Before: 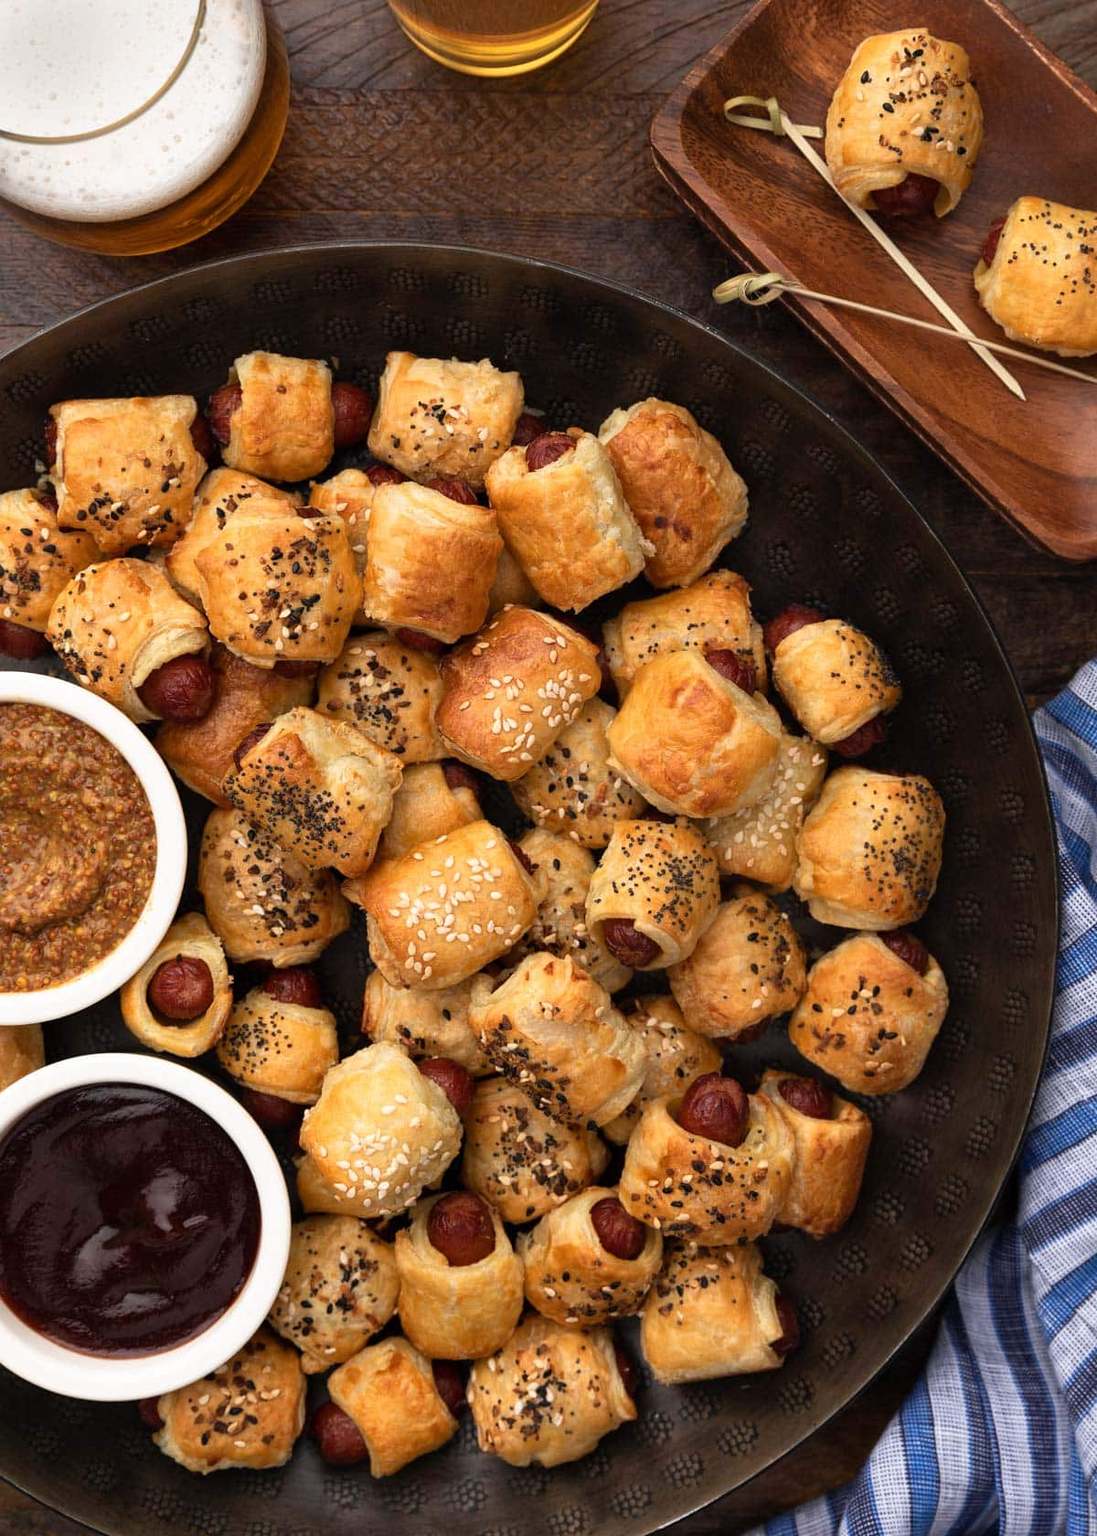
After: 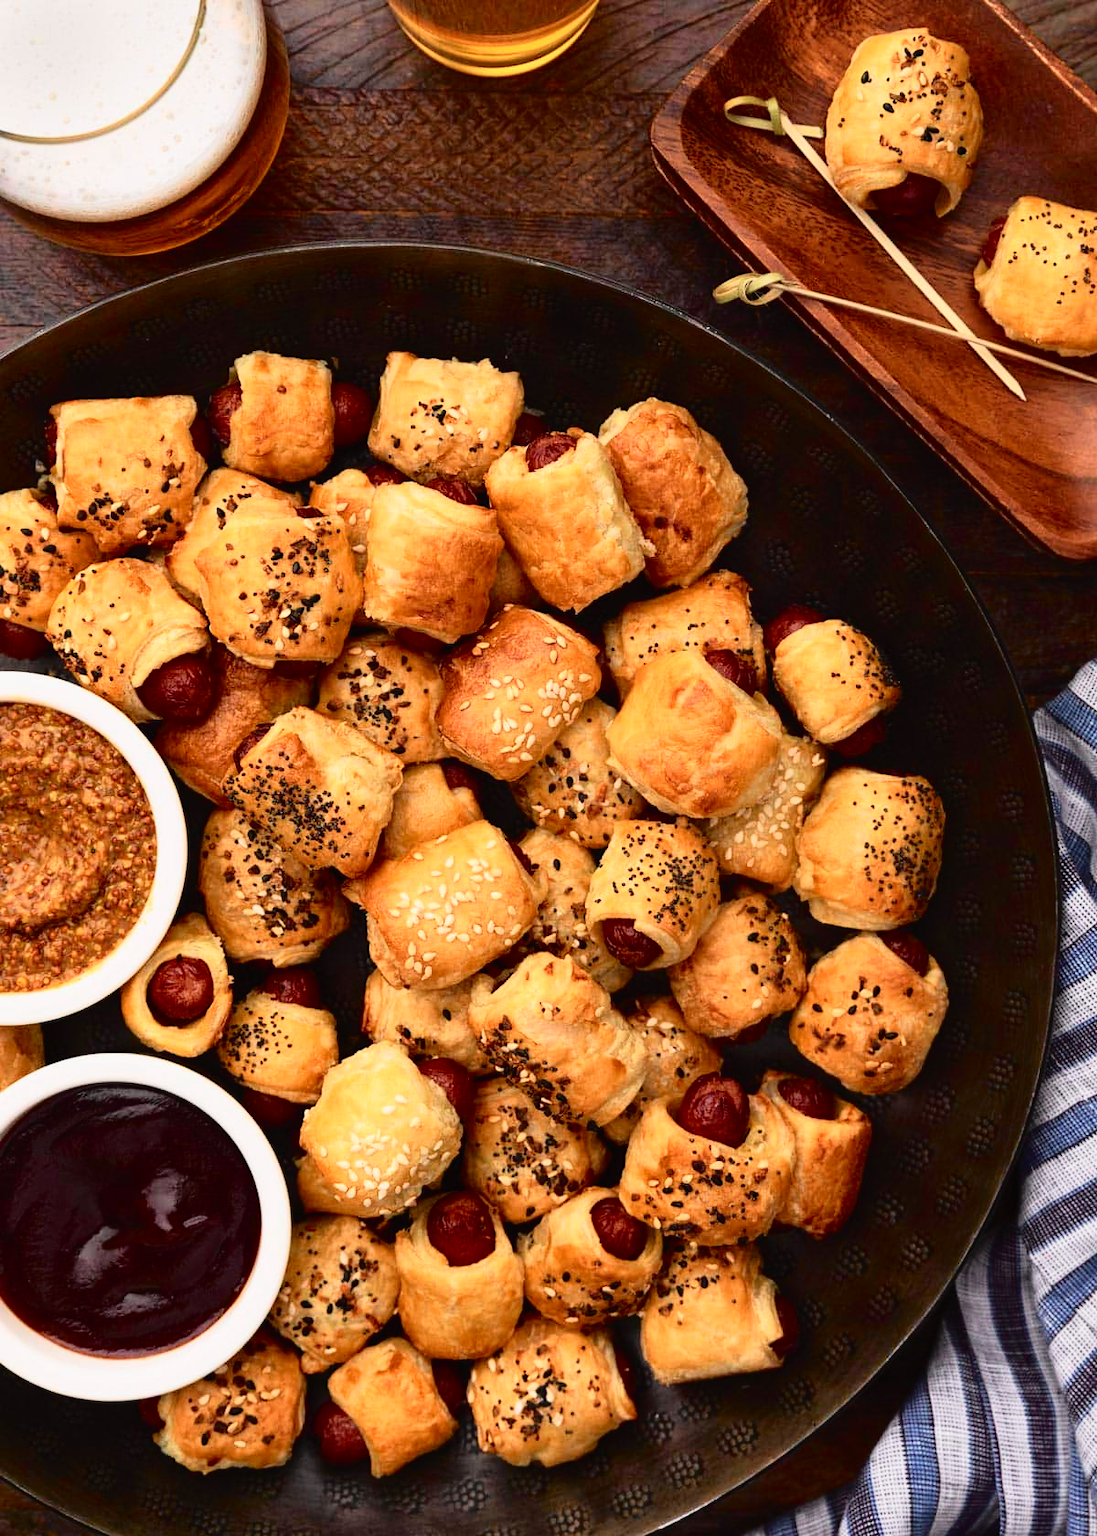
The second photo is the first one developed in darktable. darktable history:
tone curve: curves: ch0 [(0, 0.014) (0.17, 0.099) (0.398, 0.423) (0.725, 0.828) (0.872, 0.918) (1, 0.981)]; ch1 [(0, 0) (0.402, 0.36) (0.489, 0.491) (0.5, 0.503) (0.515, 0.52) (0.545, 0.572) (0.615, 0.662) (0.701, 0.725) (1, 1)]; ch2 [(0, 0) (0.42, 0.458) (0.485, 0.499) (0.503, 0.503) (0.531, 0.542) (0.561, 0.594) (0.644, 0.694) (0.717, 0.753) (1, 0.991)], color space Lab, independent channels
